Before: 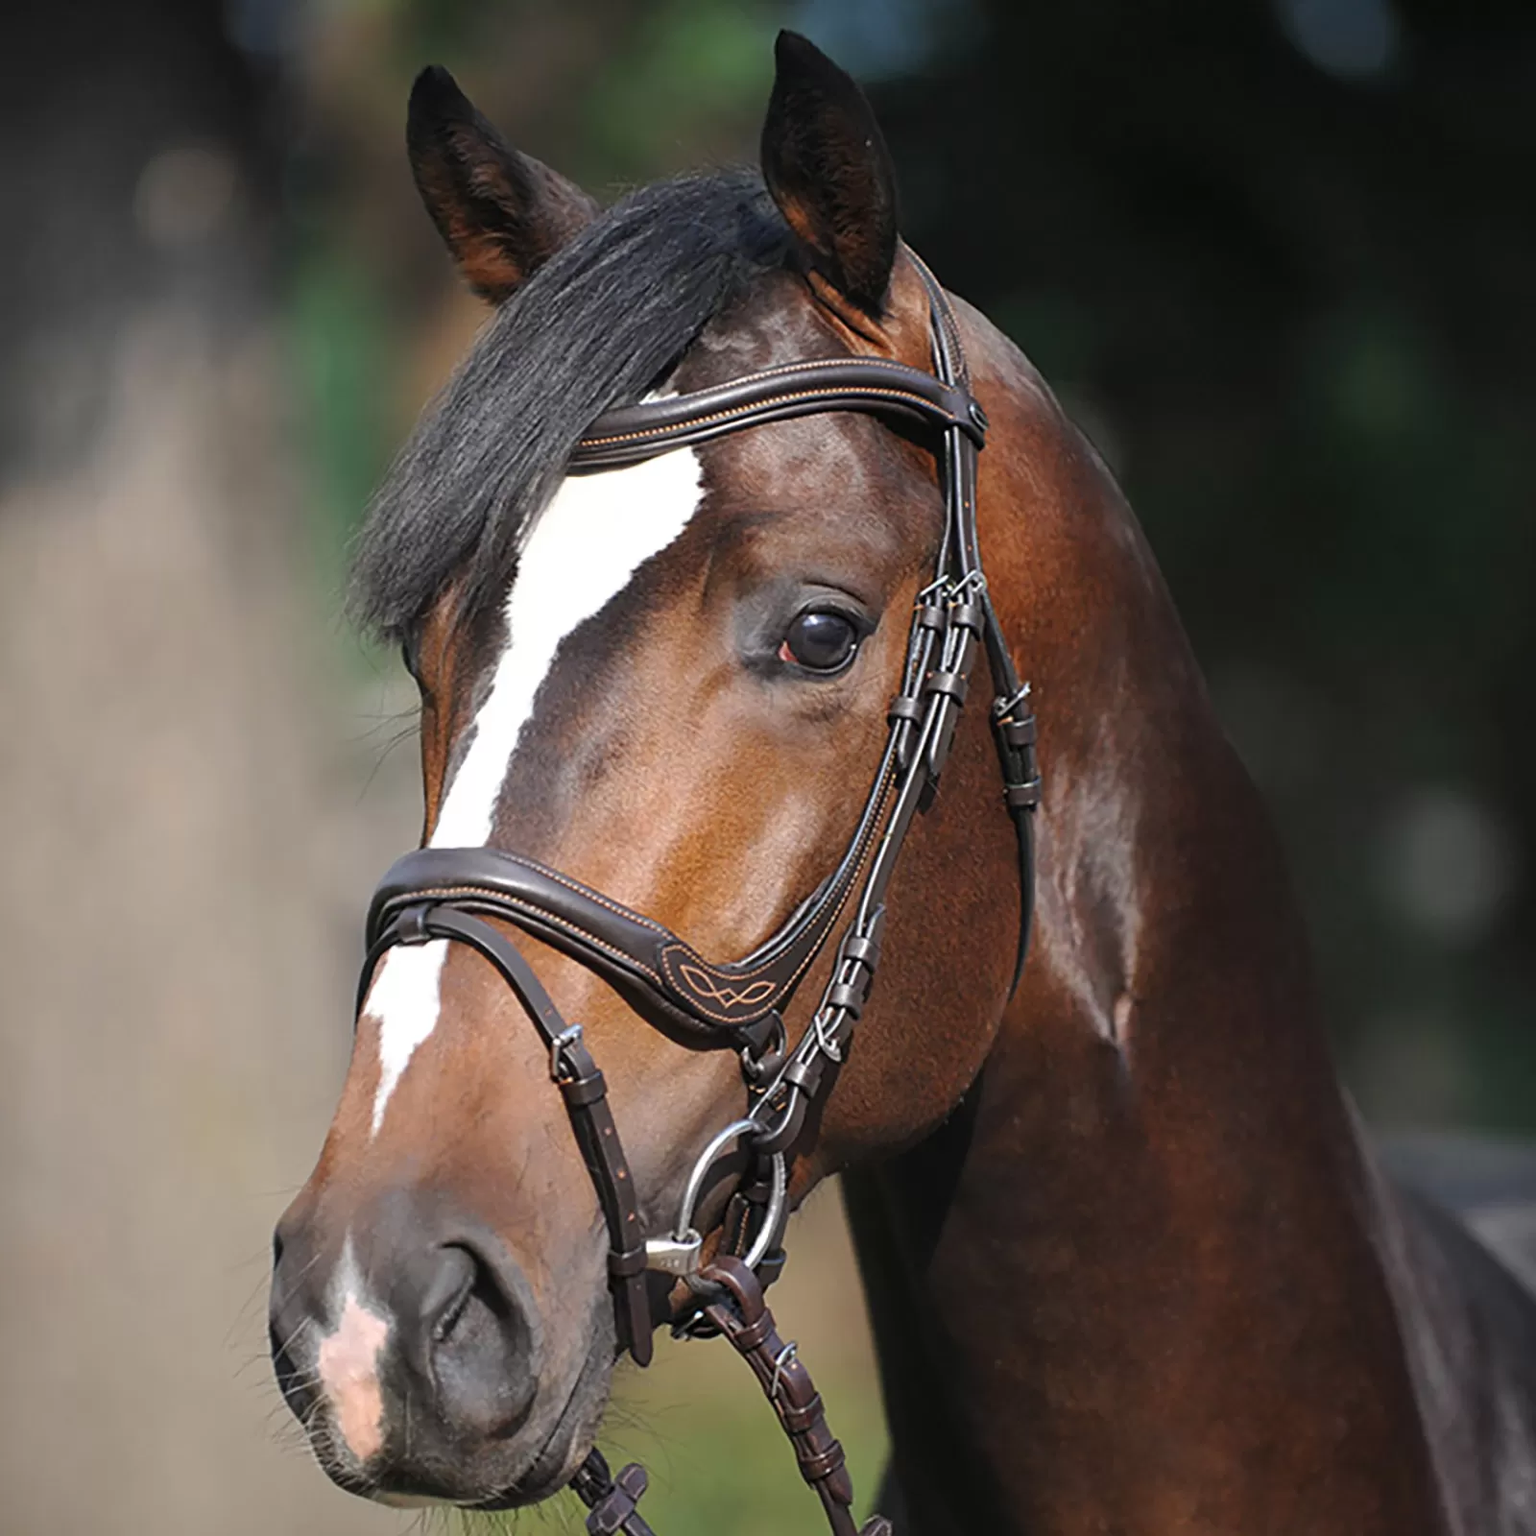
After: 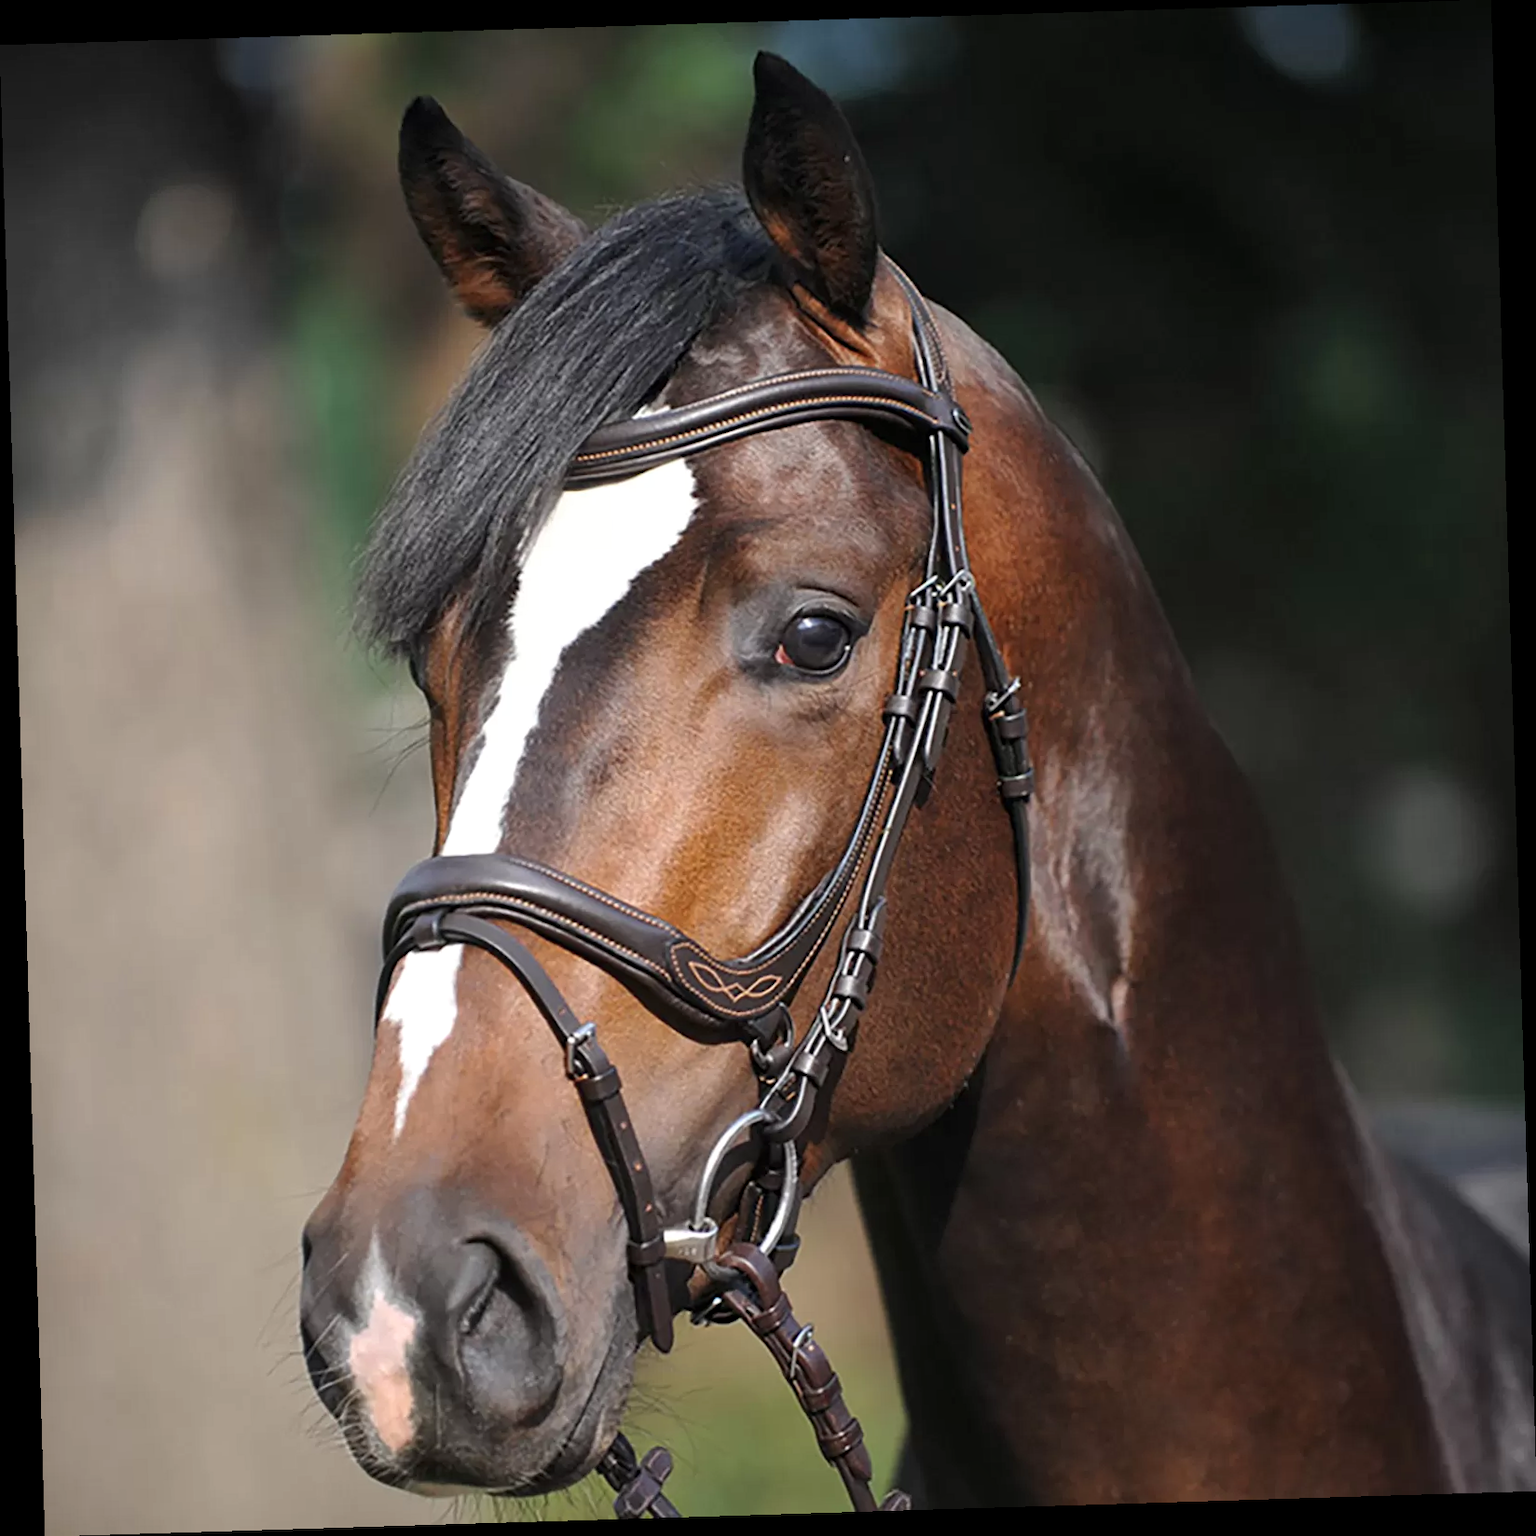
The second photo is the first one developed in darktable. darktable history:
rotate and perspective: rotation -1.75°, automatic cropping off
local contrast: mode bilateral grid, contrast 20, coarseness 50, detail 120%, midtone range 0.2
